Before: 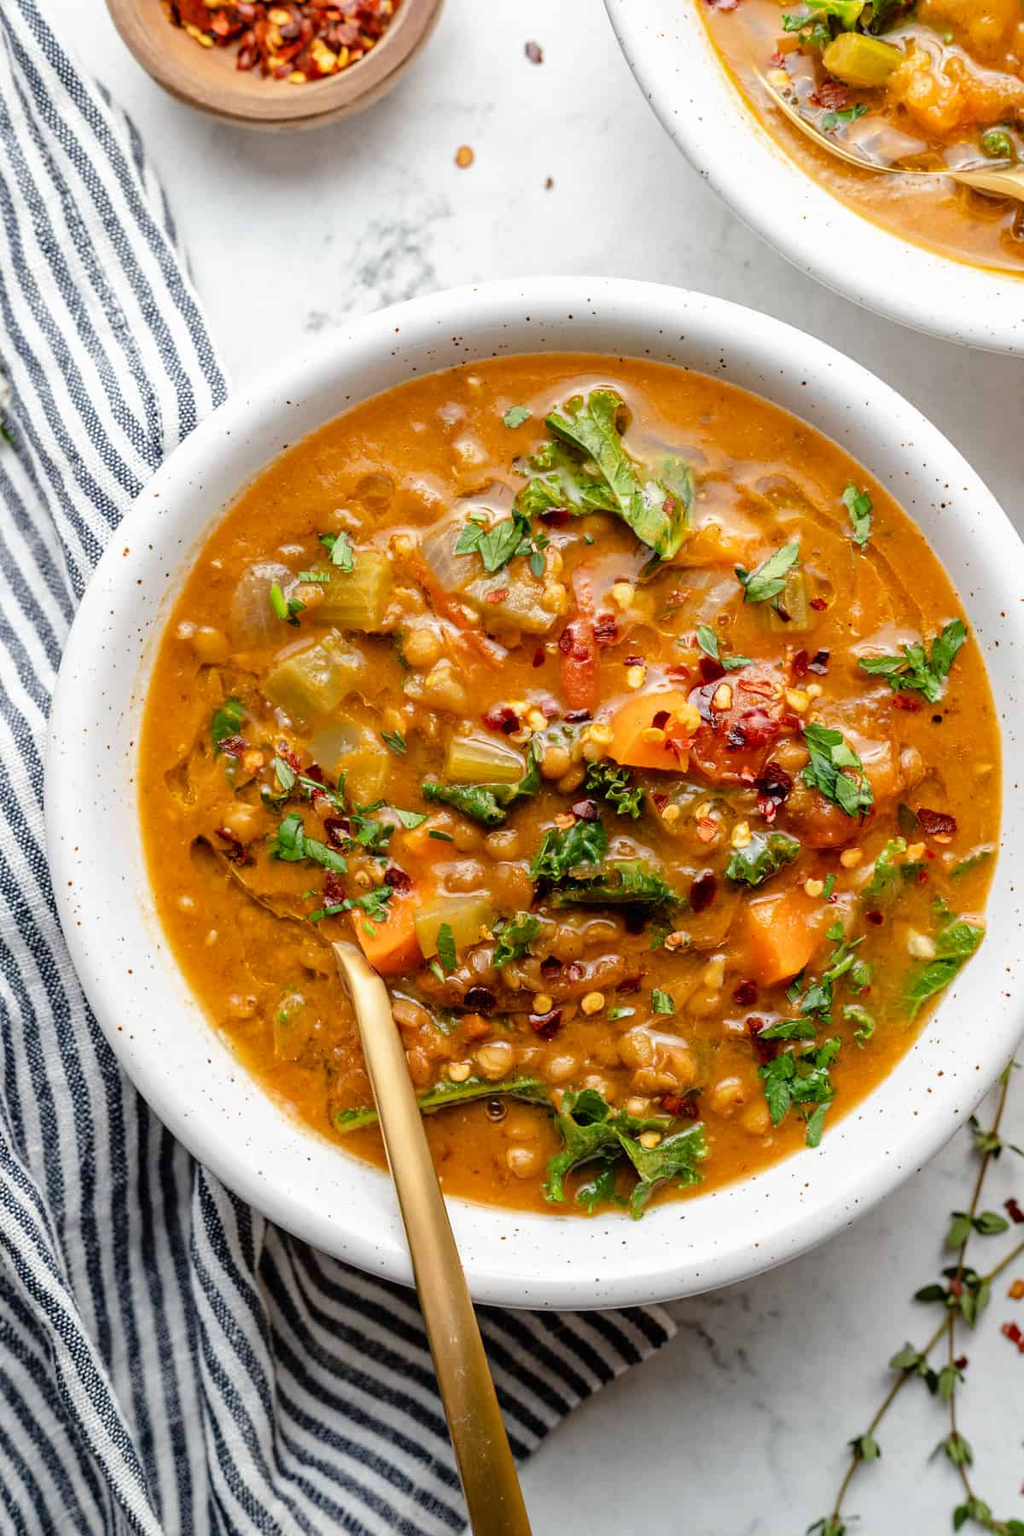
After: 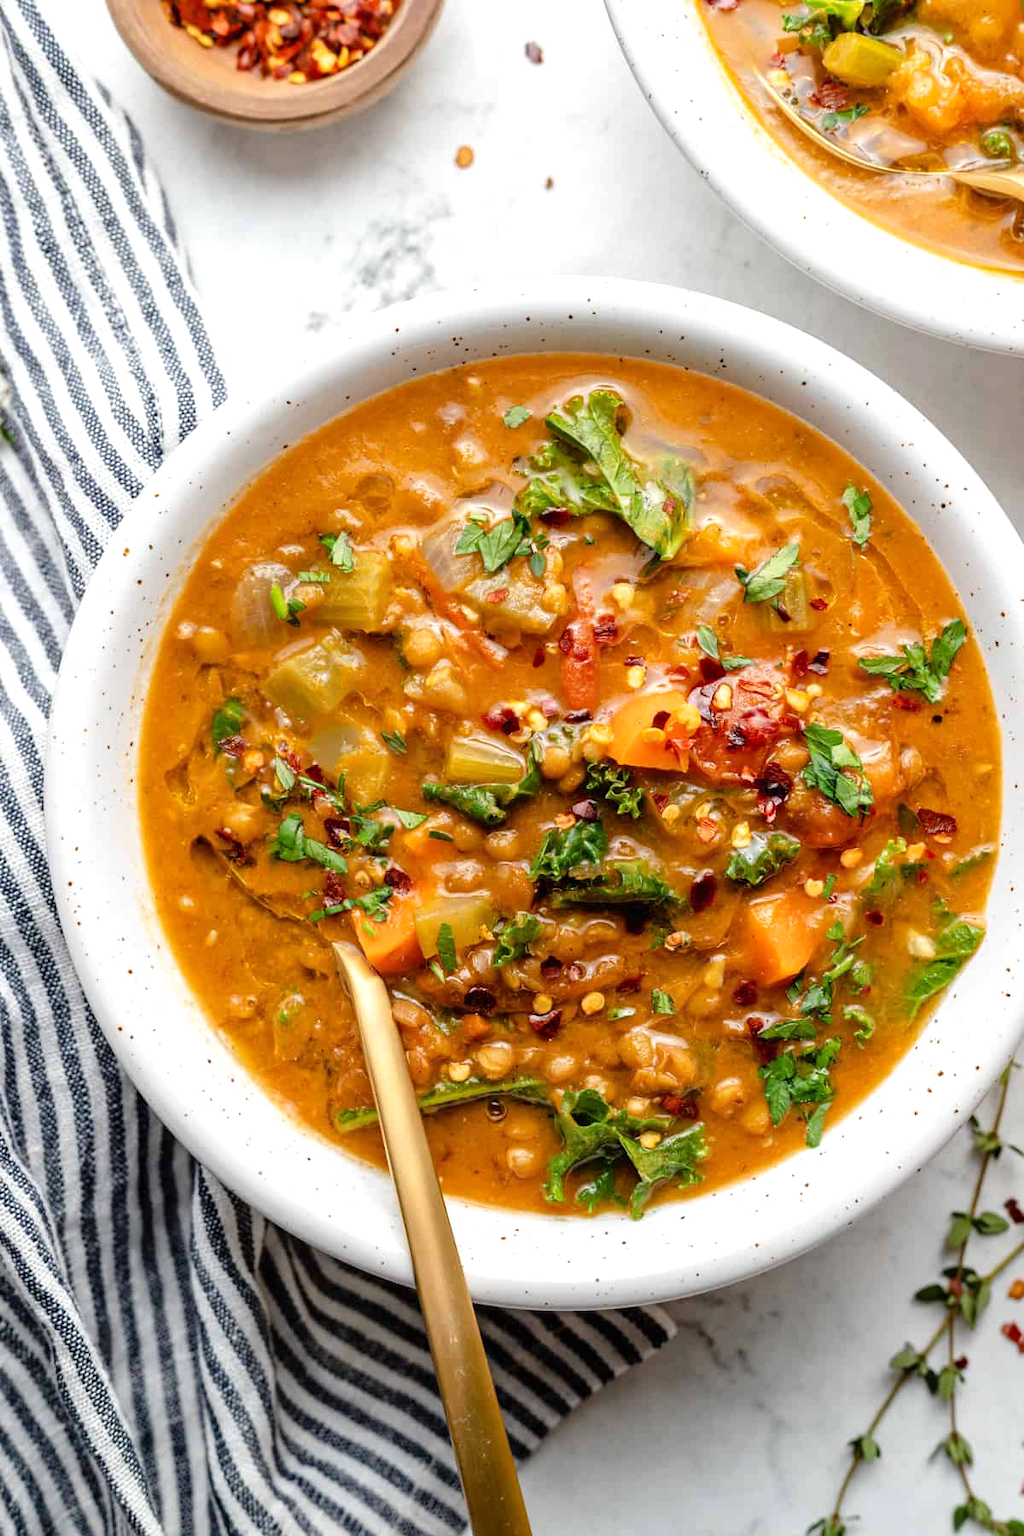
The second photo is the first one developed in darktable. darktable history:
exposure: exposure 0.189 EV, compensate highlight preservation false
